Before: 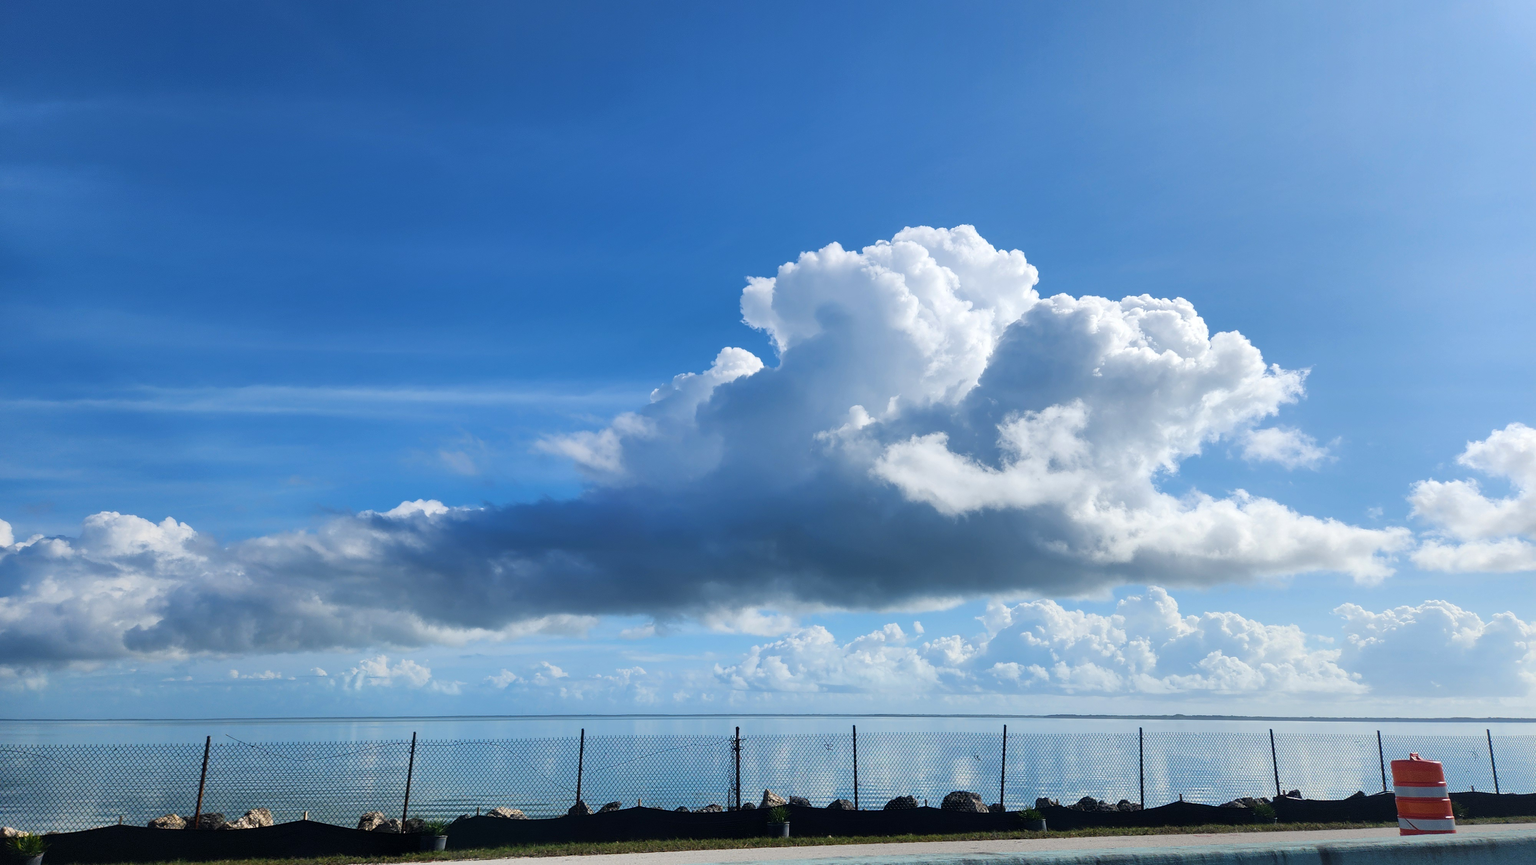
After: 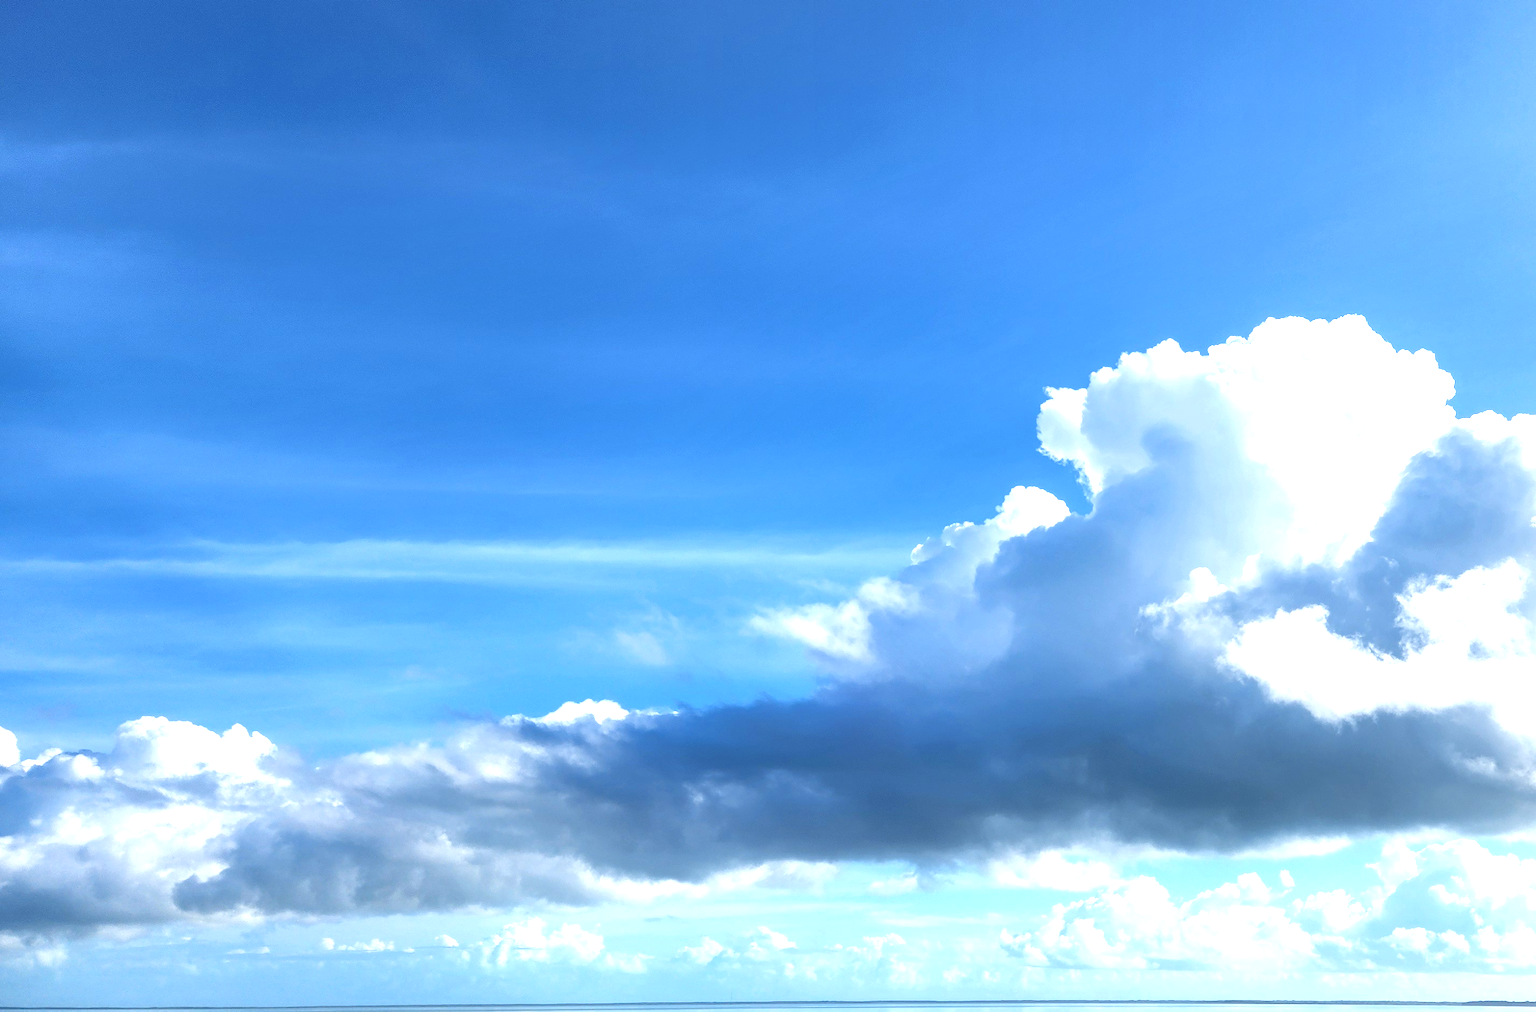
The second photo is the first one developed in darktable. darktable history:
local contrast: on, module defaults
tone equalizer: -8 EV -1.05 EV, -7 EV -1.01 EV, -6 EV -0.892 EV, -5 EV -0.596 EV, -3 EV 0.61 EV, -2 EV 0.85 EV, -1 EV 0.987 EV, +0 EV 1.08 EV
crop: right 28.591%, bottom 16.423%
